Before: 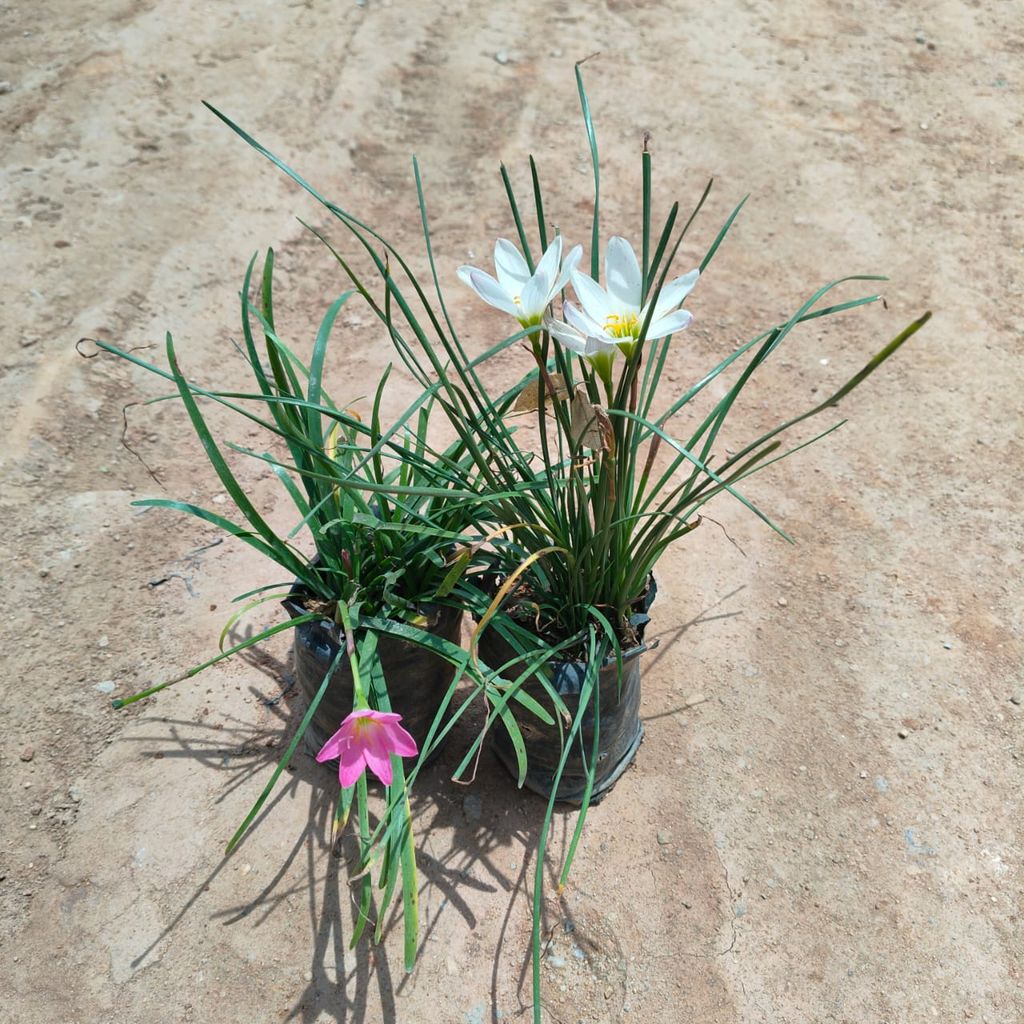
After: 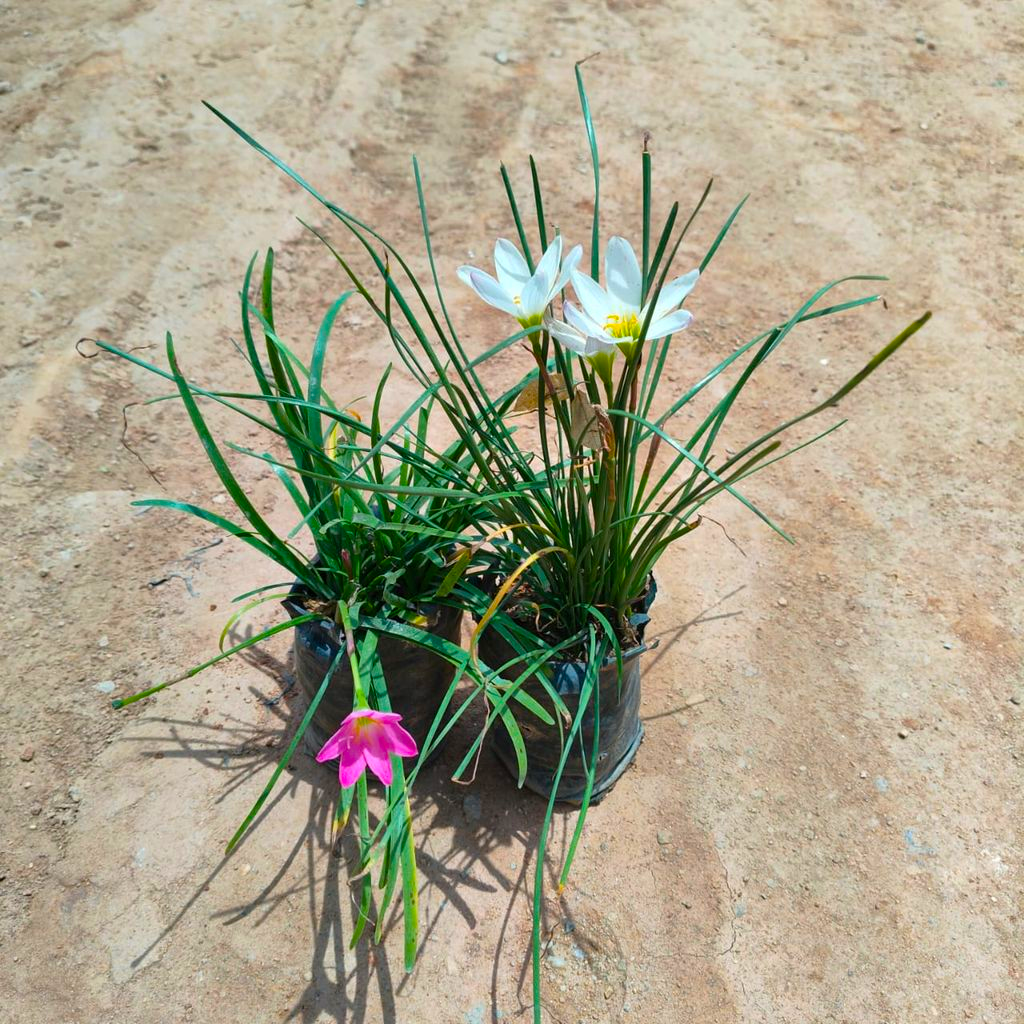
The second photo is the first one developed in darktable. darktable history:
color balance rgb: linear chroma grading › global chroma 14.441%, perceptual saturation grading › global saturation 29.613%
